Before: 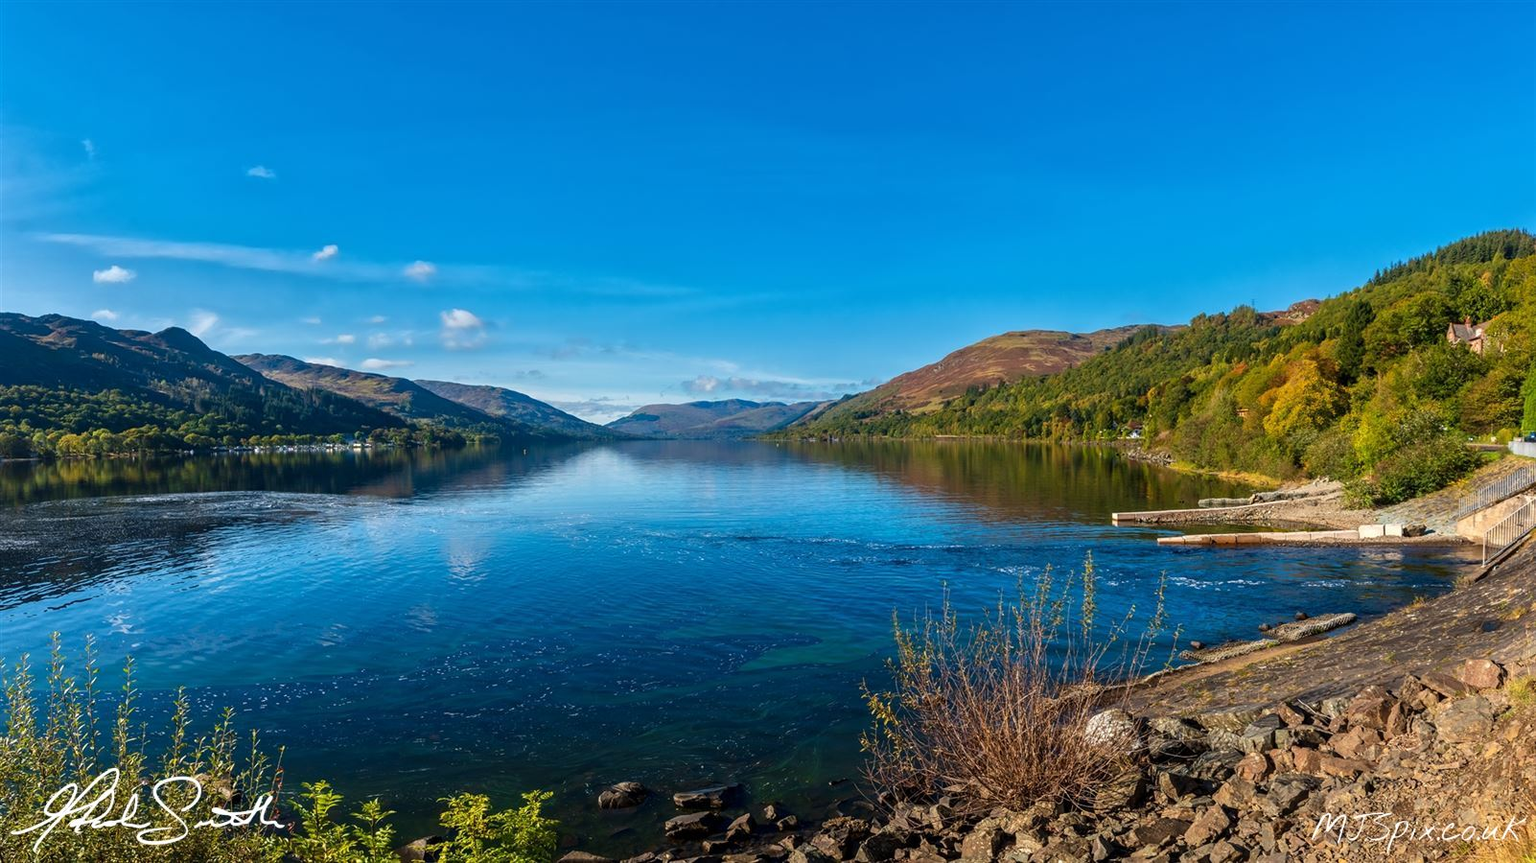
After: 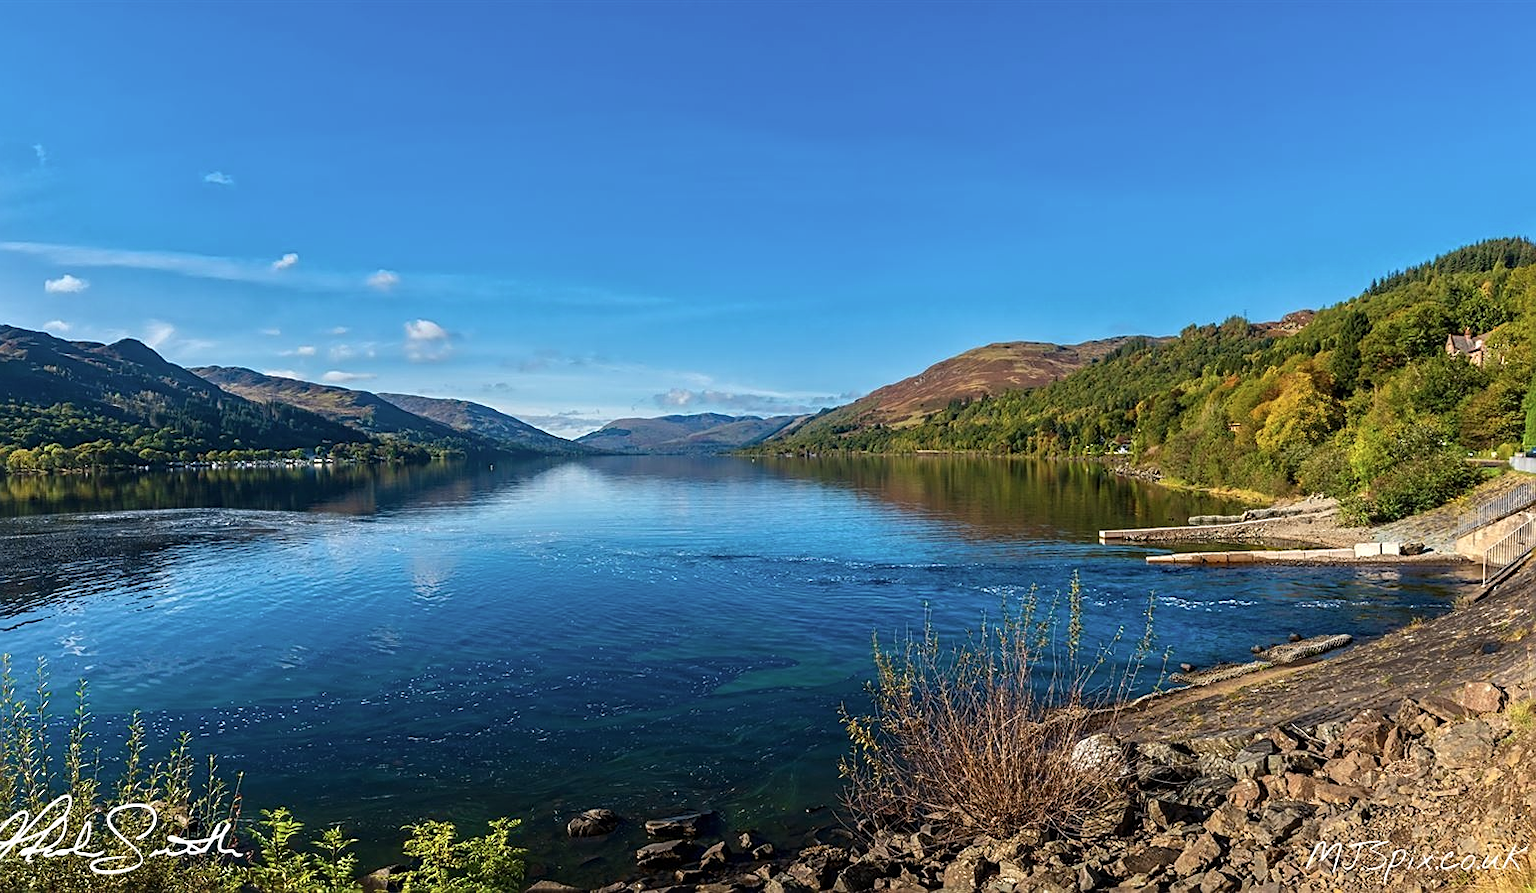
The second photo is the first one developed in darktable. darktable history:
tone equalizer: edges refinement/feathering 500, mask exposure compensation -1.57 EV, preserve details no
color zones: curves: ch0 [(0.473, 0.374) (0.742, 0.784)]; ch1 [(0.354, 0.737) (0.742, 0.705)]; ch2 [(0.318, 0.421) (0.758, 0.532)], mix -119.74%
sharpen: on, module defaults
crop and rotate: left 3.345%
